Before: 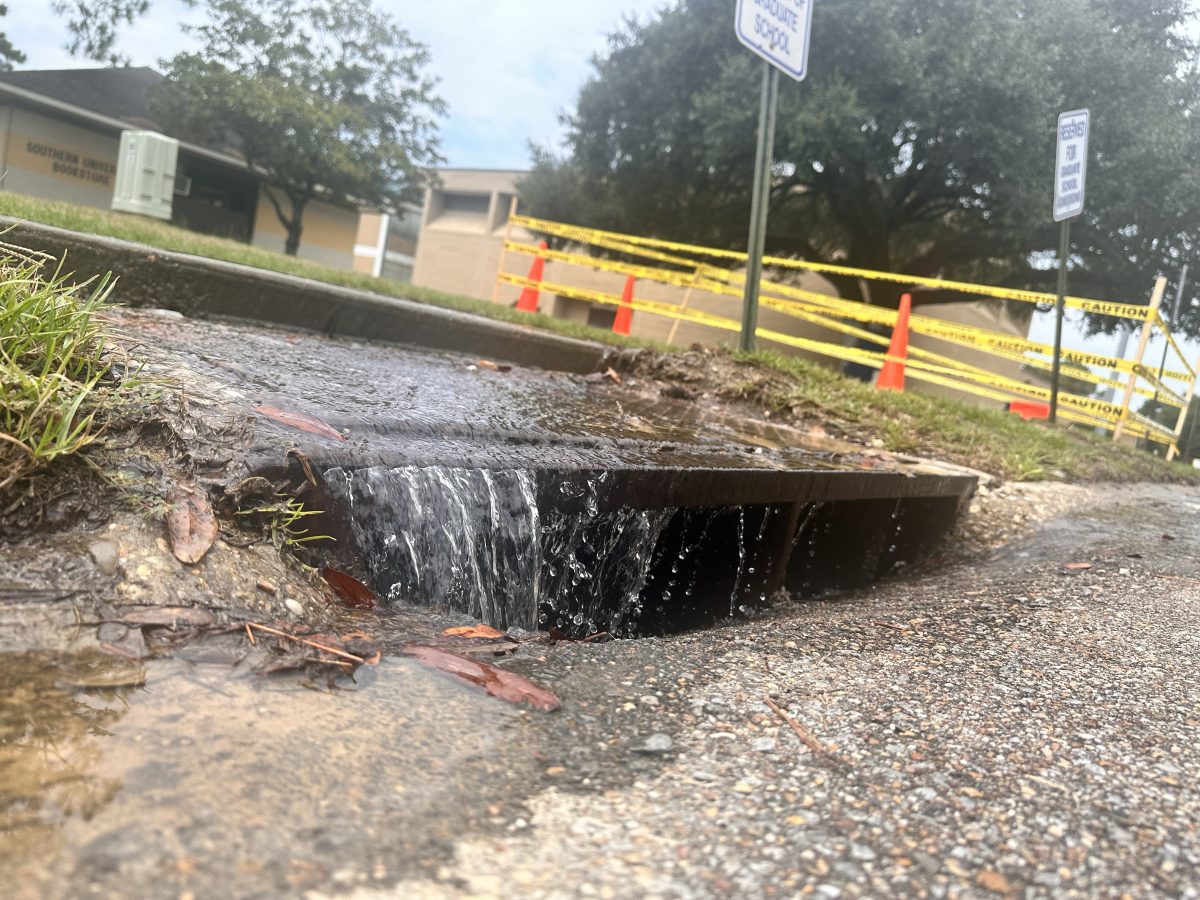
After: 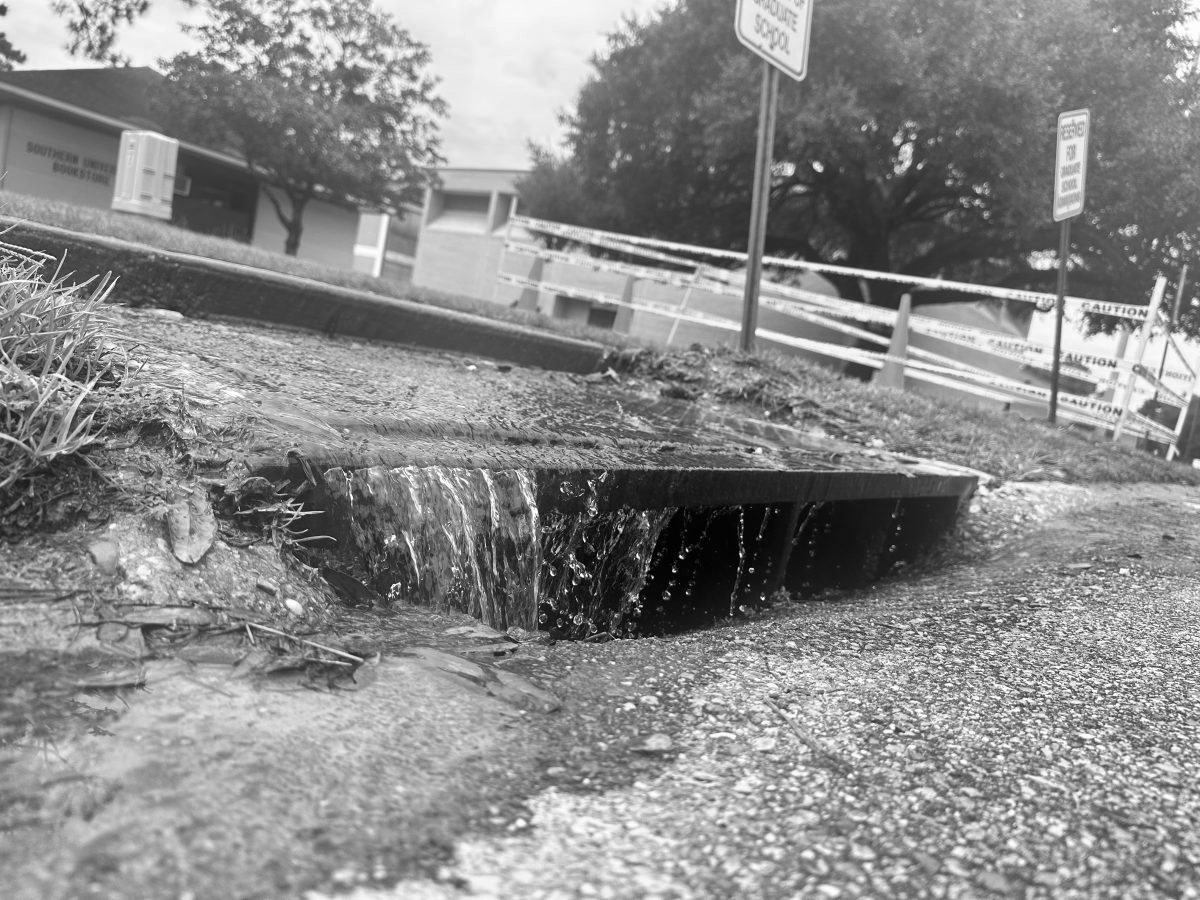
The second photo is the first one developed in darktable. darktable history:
monochrome: on, module defaults
shadows and highlights: shadows 53, soften with gaussian
